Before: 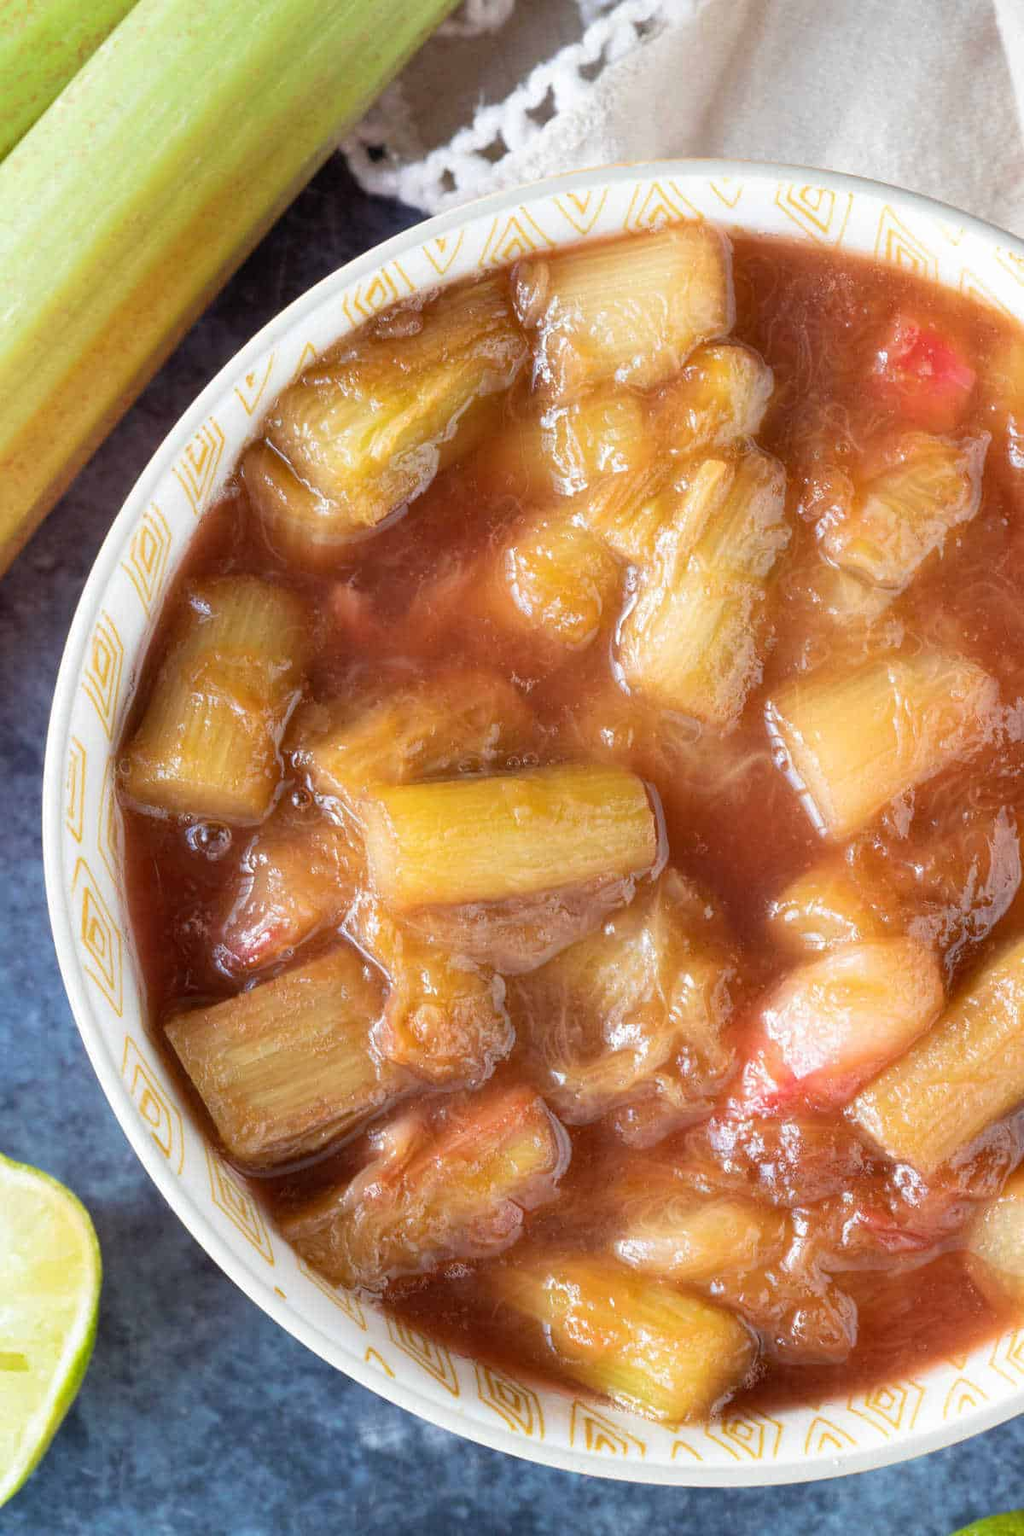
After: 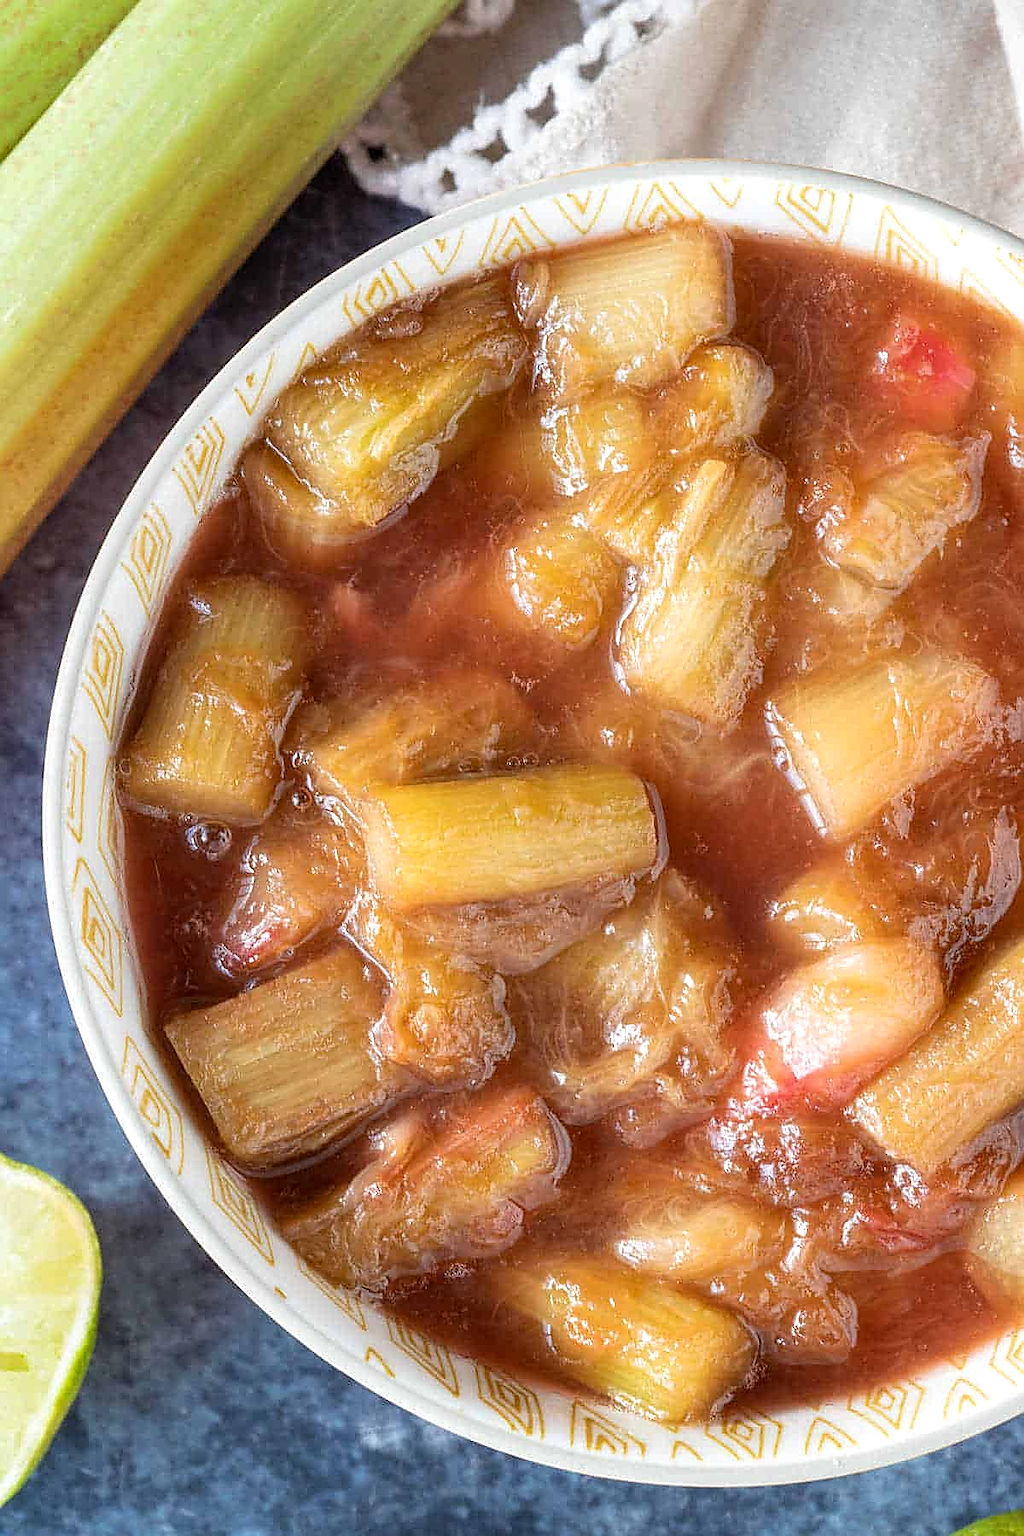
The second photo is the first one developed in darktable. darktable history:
local contrast: on, module defaults
sharpen: radius 1.397, amount 1.266, threshold 0.671
